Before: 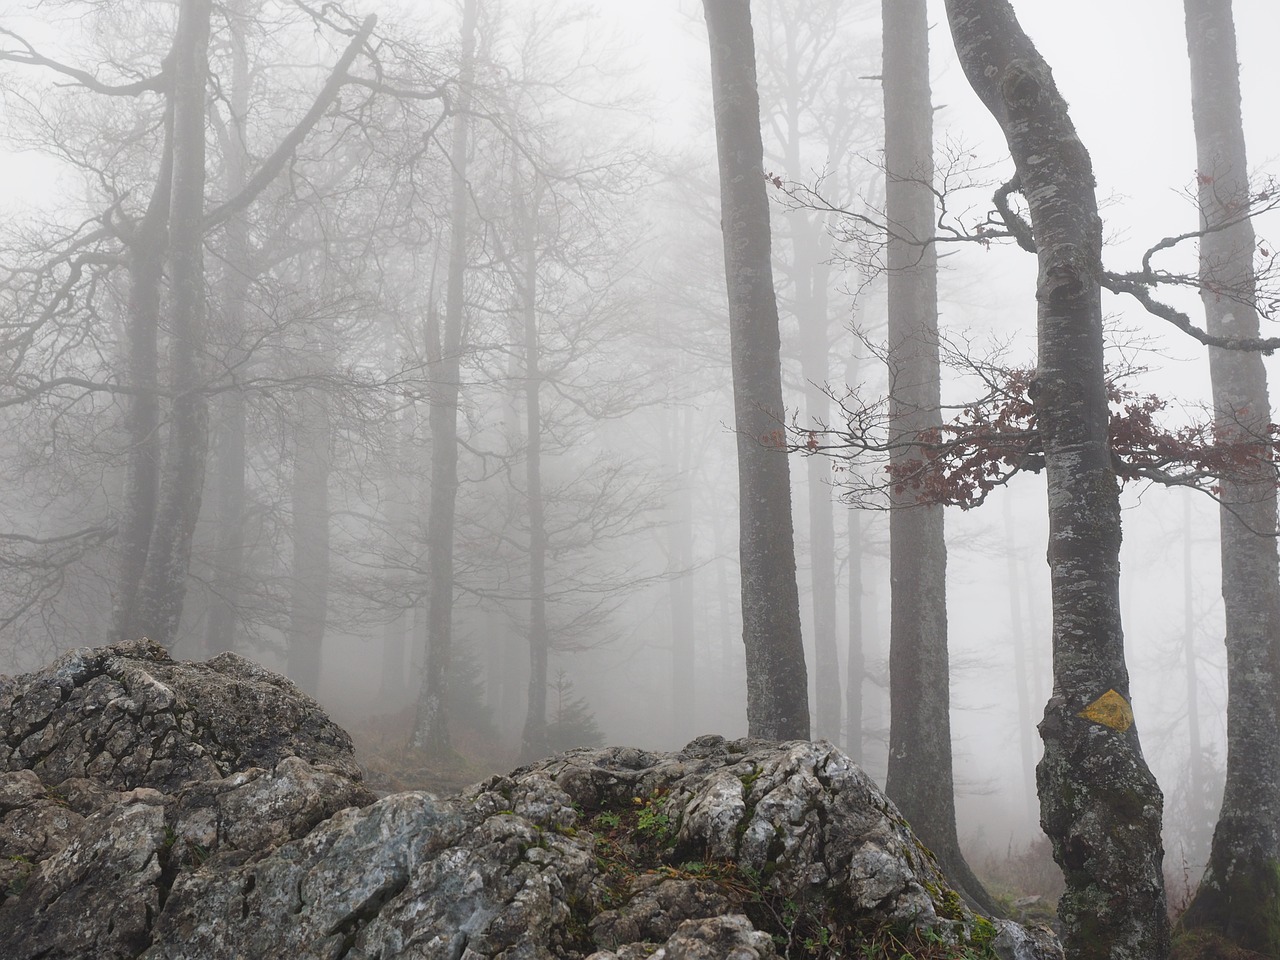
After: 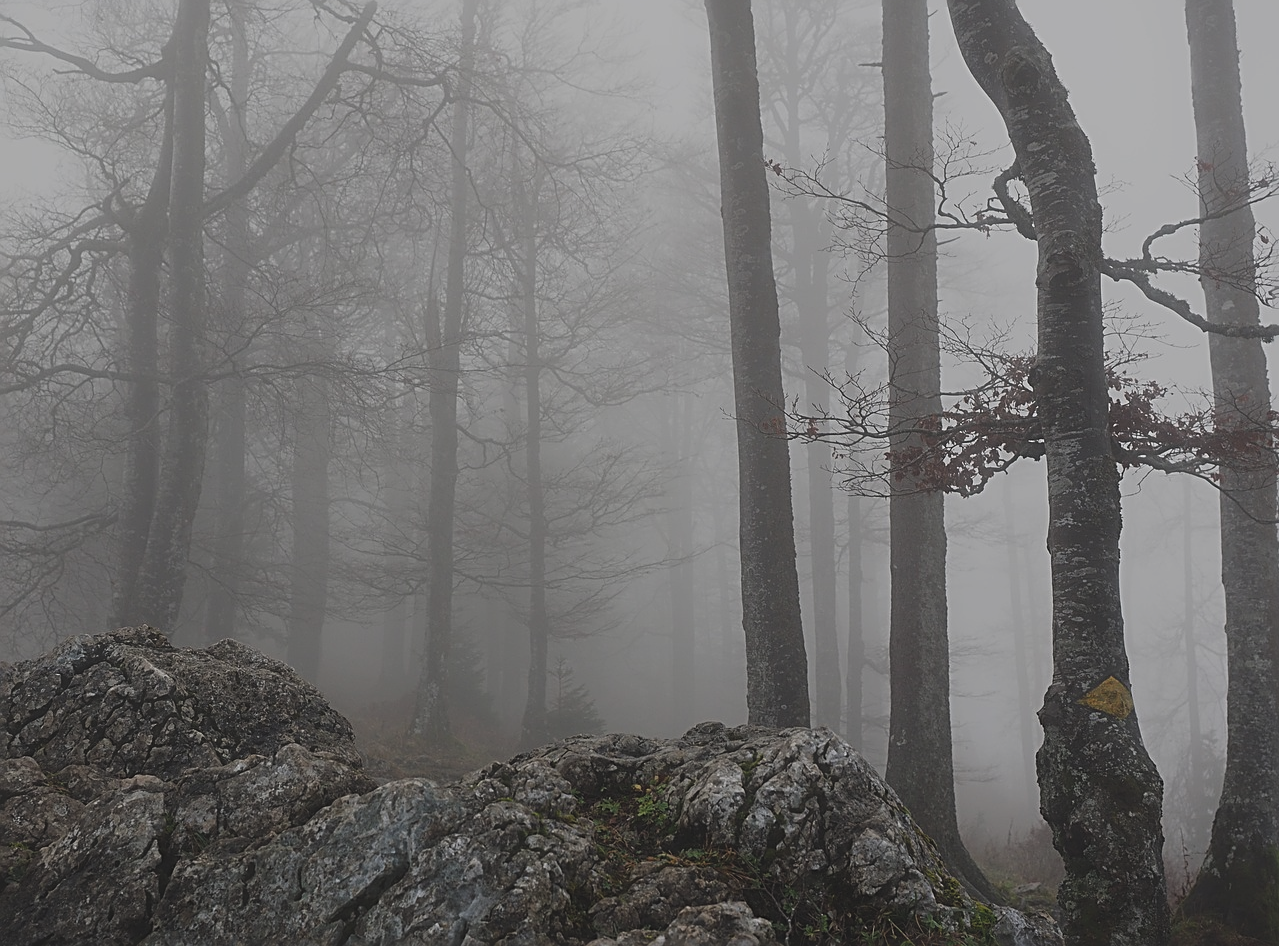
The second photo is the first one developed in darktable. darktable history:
crop: top 1.413%, right 0.032%
haze removal: strength -0.089, distance 0.365, compatibility mode true, adaptive false
sharpen: radius 2.596, amount 0.683
exposure: black level correction -0.016, exposure -1.089 EV, compensate highlight preservation false
